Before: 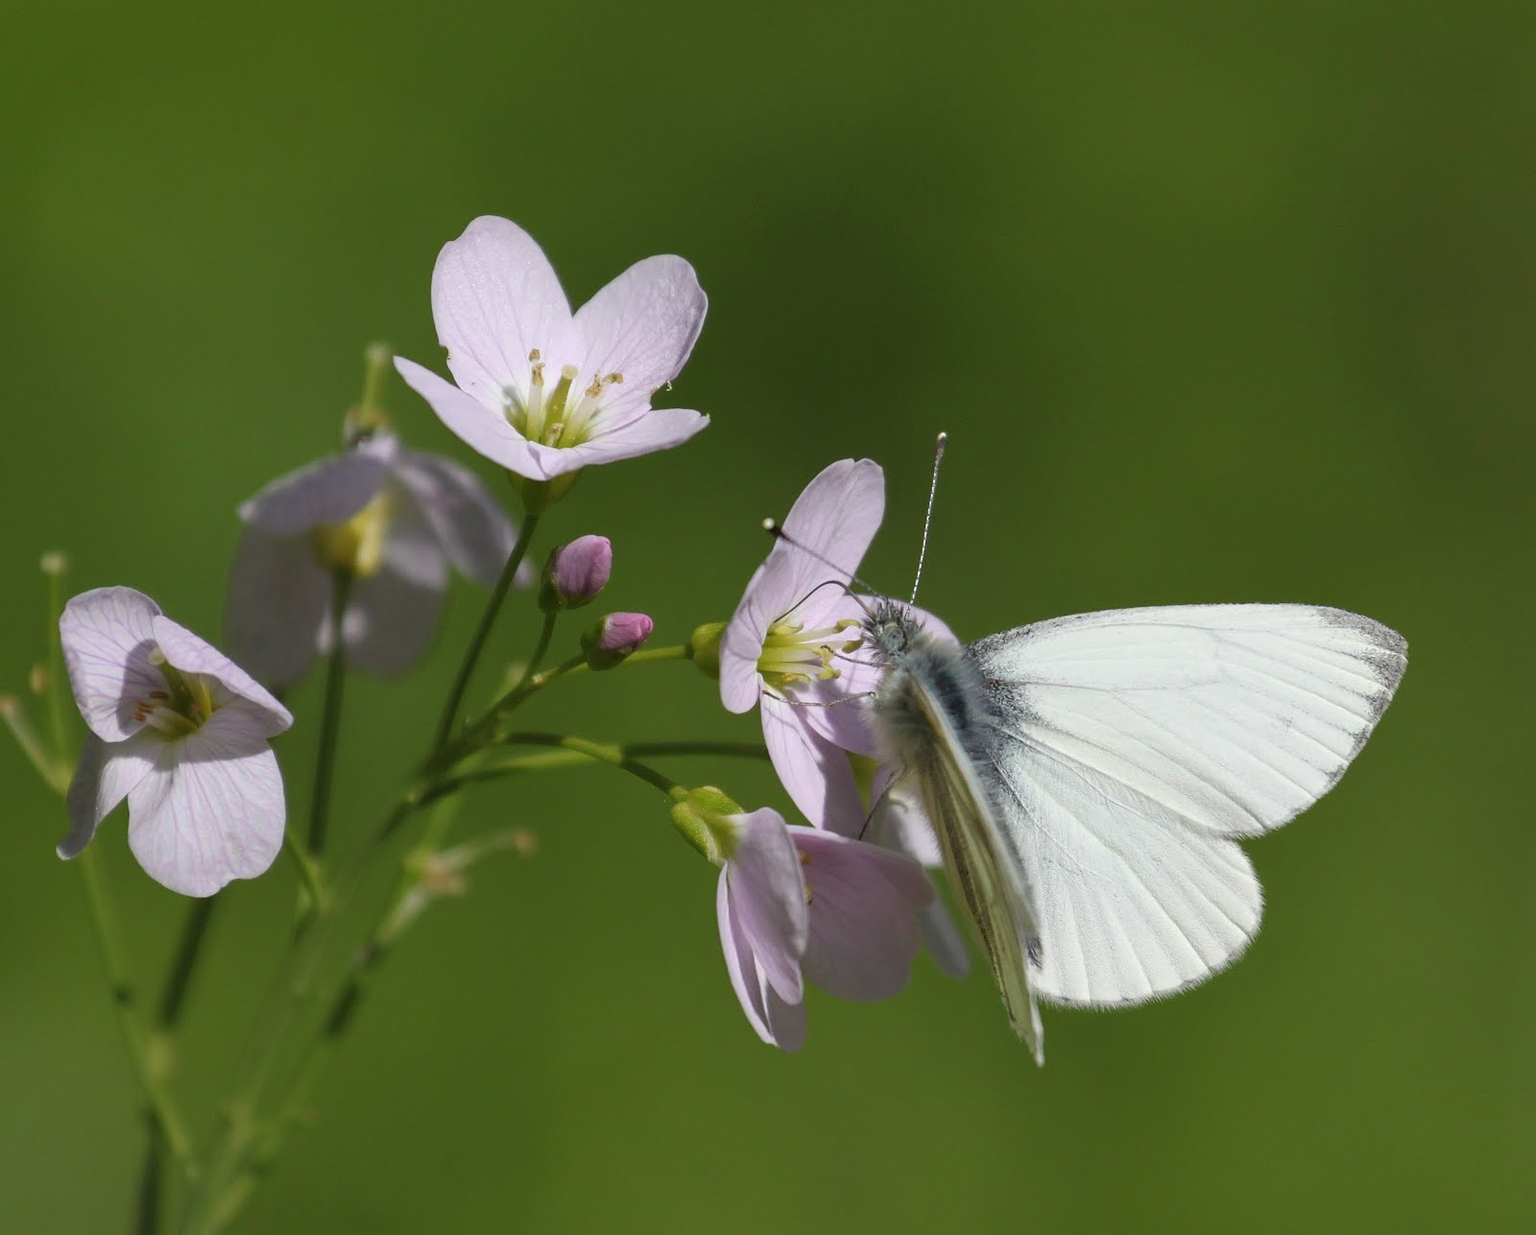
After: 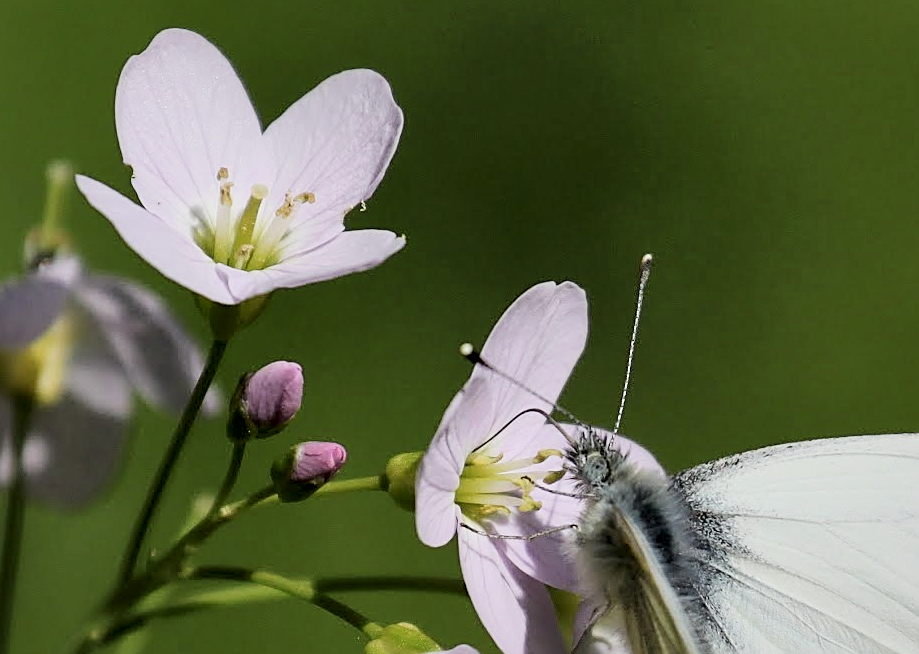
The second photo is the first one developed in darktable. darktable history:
sharpen: on, module defaults
local contrast: mode bilateral grid, contrast 100, coarseness 99, detail 165%, midtone range 0.2
filmic rgb: middle gray luminance 29.12%, black relative exposure -10.32 EV, white relative exposure 5.48 EV, target black luminance 0%, hardness 3.93, latitude 2.15%, contrast 1.127, highlights saturation mix 3.74%, shadows ↔ highlights balance 15.08%
crop: left 20.937%, top 15.288%, right 21.621%, bottom 33.805%
exposure: exposure 0.176 EV, compensate highlight preservation false
